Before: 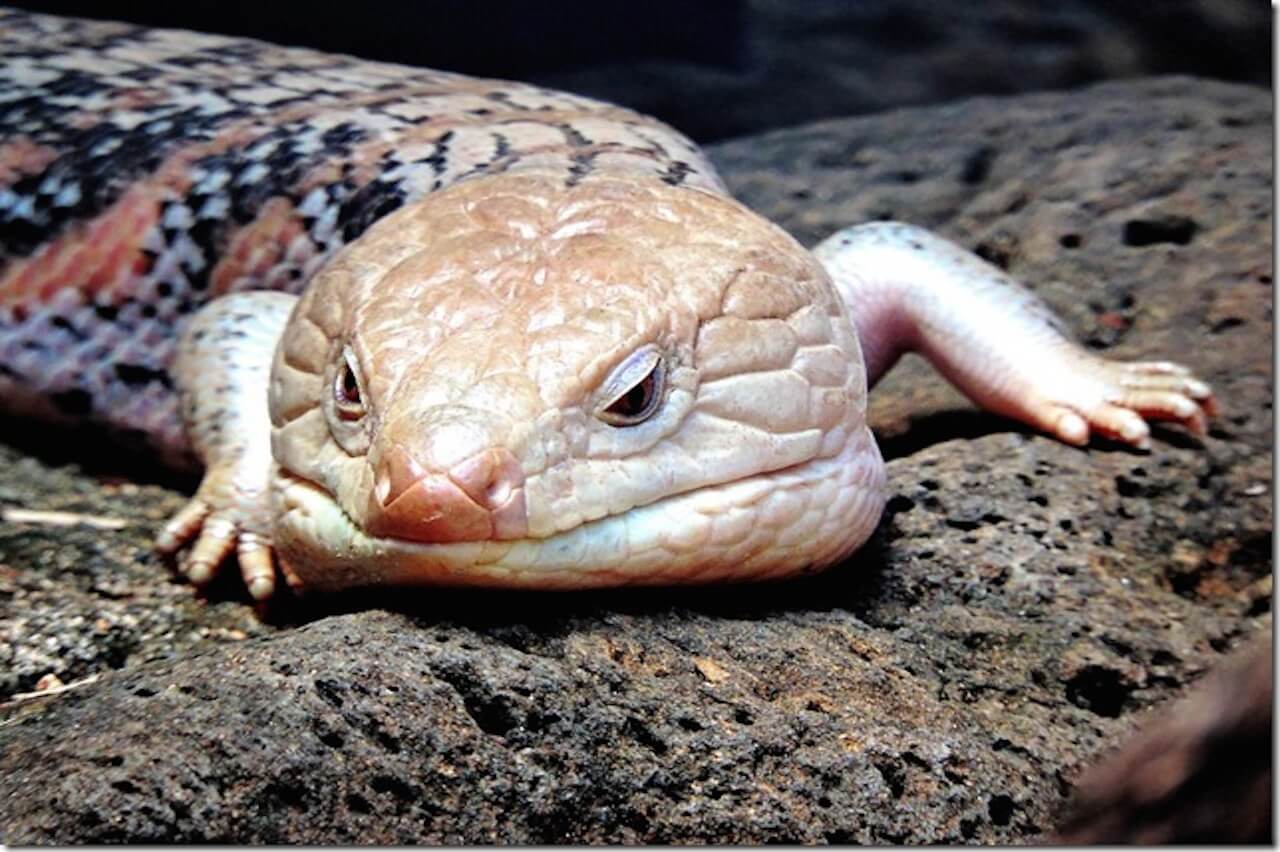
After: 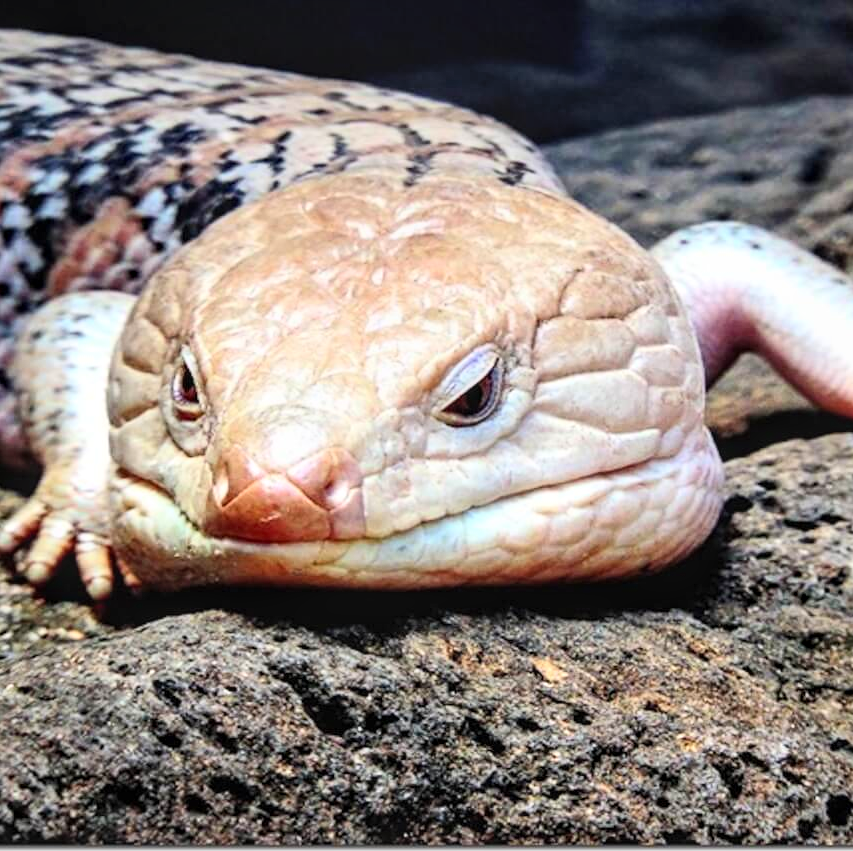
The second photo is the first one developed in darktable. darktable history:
contrast brightness saturation: contrast 0.2, brightness 0.15, saturation 0.14
local contrast: on, module defaults
crop and rotate: left 12.673%, right 20.66%
